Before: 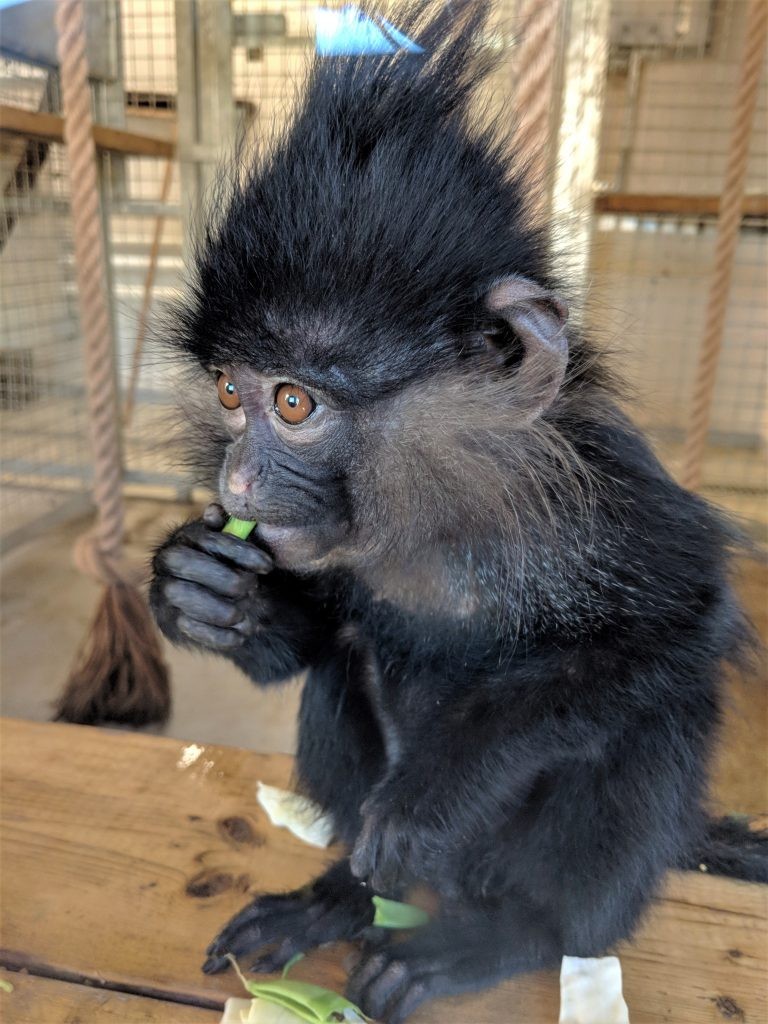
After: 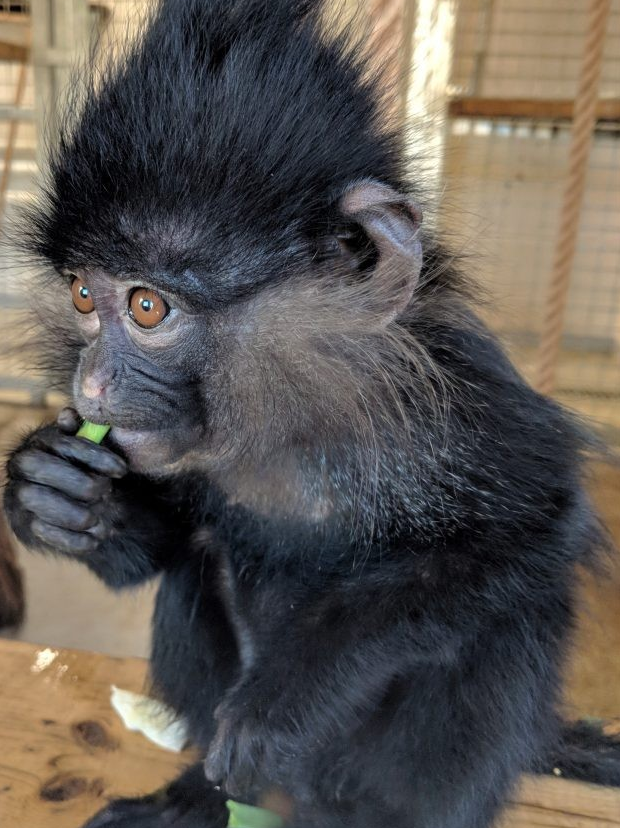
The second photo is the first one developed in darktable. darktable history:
crop: left 19.09%, top 9.439%, right 0%, bottom 9.692%
